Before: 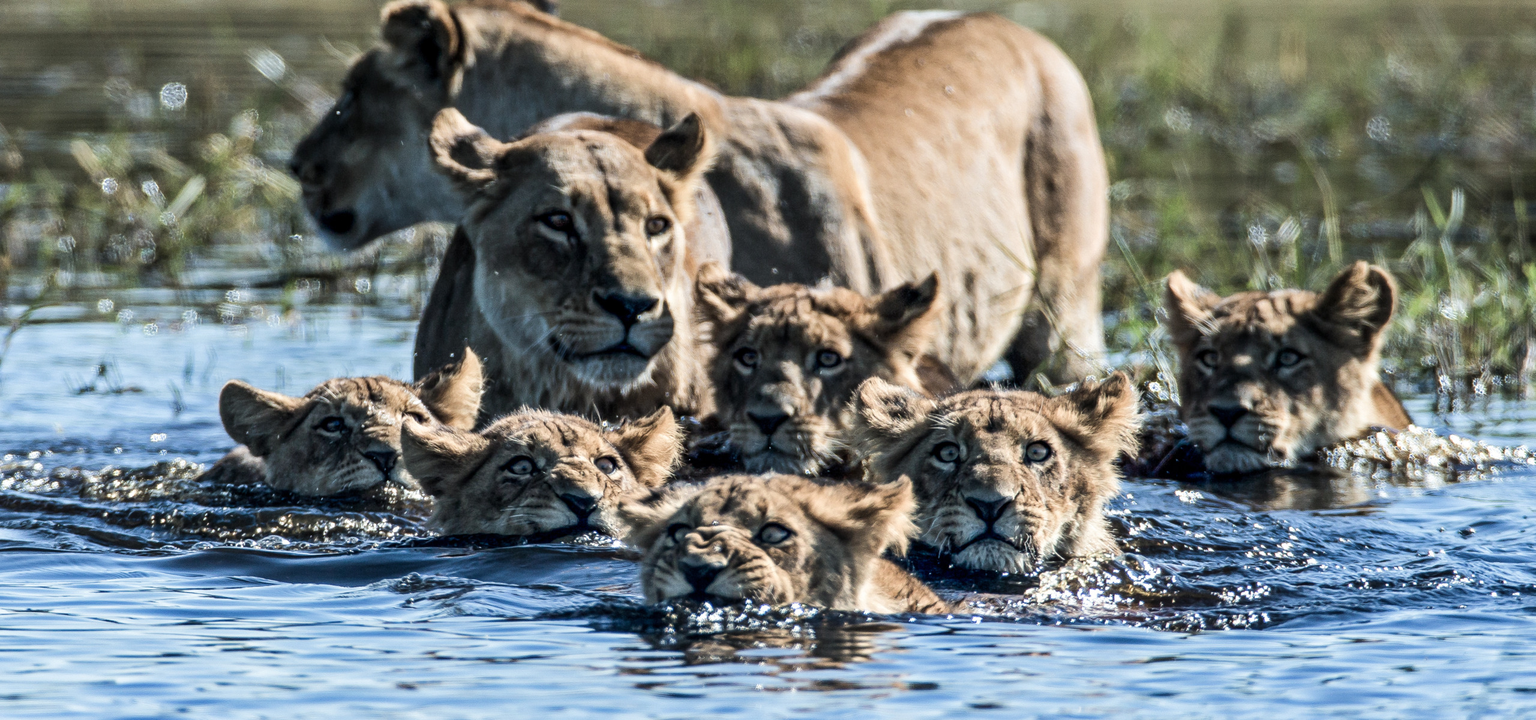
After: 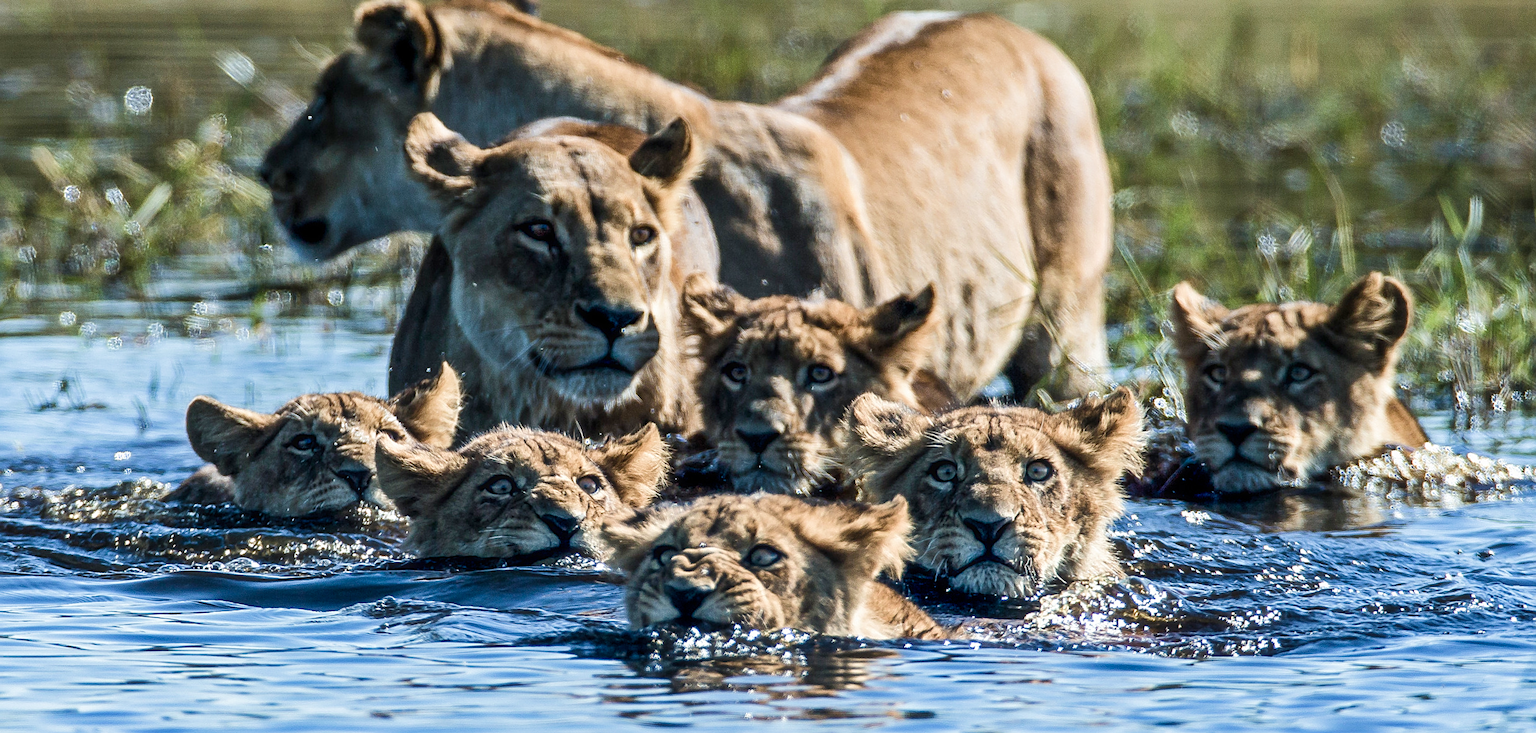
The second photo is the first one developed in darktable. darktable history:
color balance rgb: perceptual saturation grading › global saturation 35.056%, perceptual saturation grading › highlights -25.45%, perceptual saturation grading › shadows 49.915%, global vibrance -22.913%
haze removal: strength -0.059, compatibility mode true, adaptive false
crop and rotate: left 2.68%, right 1.281%, bottom 2.189%
sharpen: on, module defaults
velvia: on, module defaults
